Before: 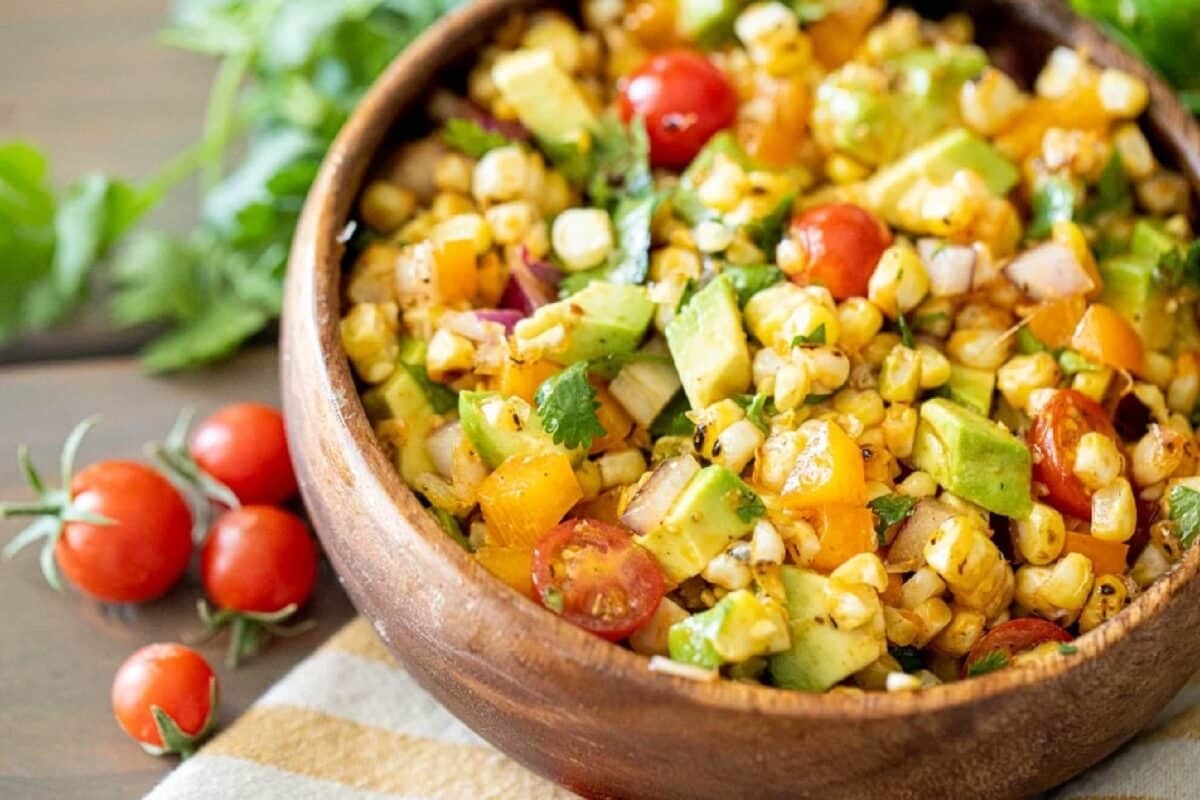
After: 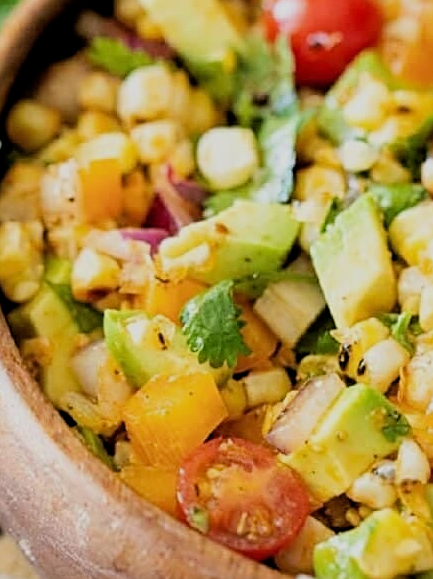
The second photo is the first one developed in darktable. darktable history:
crop and rotate: left 29.658%, top 10.155%, right 34.217%, bottom 17.413%
filmic rgb: black relative exposure -7.56 EV, white relative exposure 4.64 EV, threshold 5.96 EV, target black luminance 0%, hardness 3.49, latitude 50.45%, contrast 1.036, highlights saturation mix 9.38%, shadows ↔ highlights balance -0.173%, enable highlight reconstruction true
exposure: exposure -0.072 EV, compensate highlight preservation false
sharpen: on, module defaults
